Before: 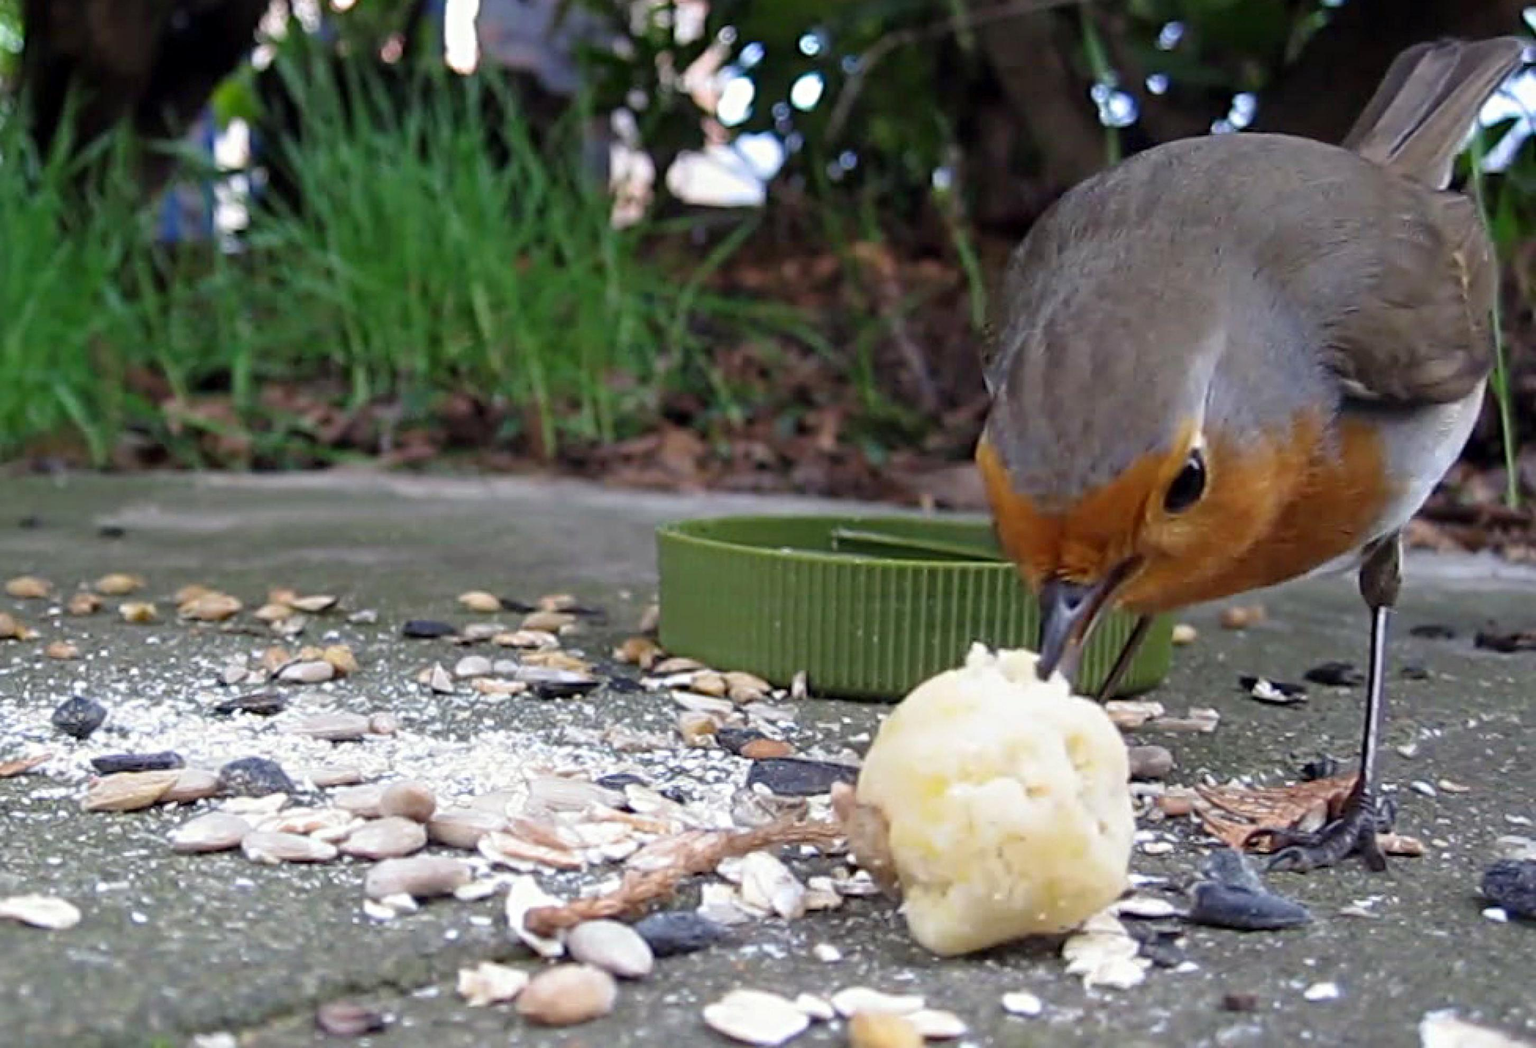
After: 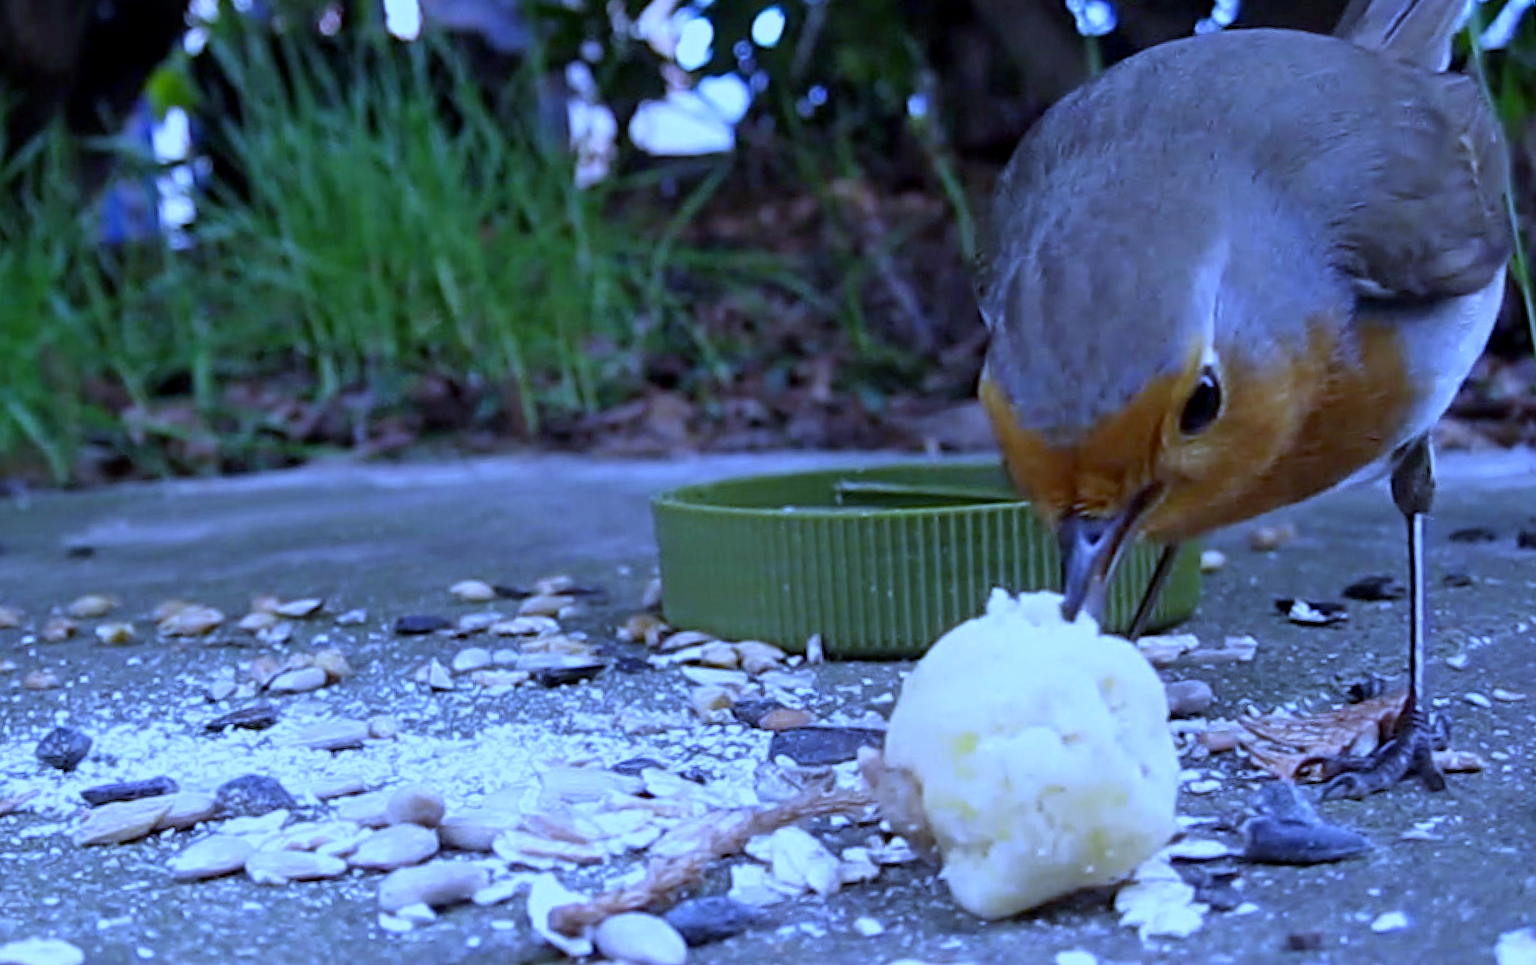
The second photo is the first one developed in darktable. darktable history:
white balance: red 0.766, blue 1.537
rotate and perspective: rotation -5°, crop left 0.05, crop right 0.952, crop top 0.11, crop bottom 0.89
exposure: black level correction 0.001, exposure -0.2 EV, compensate highlight preservation false
